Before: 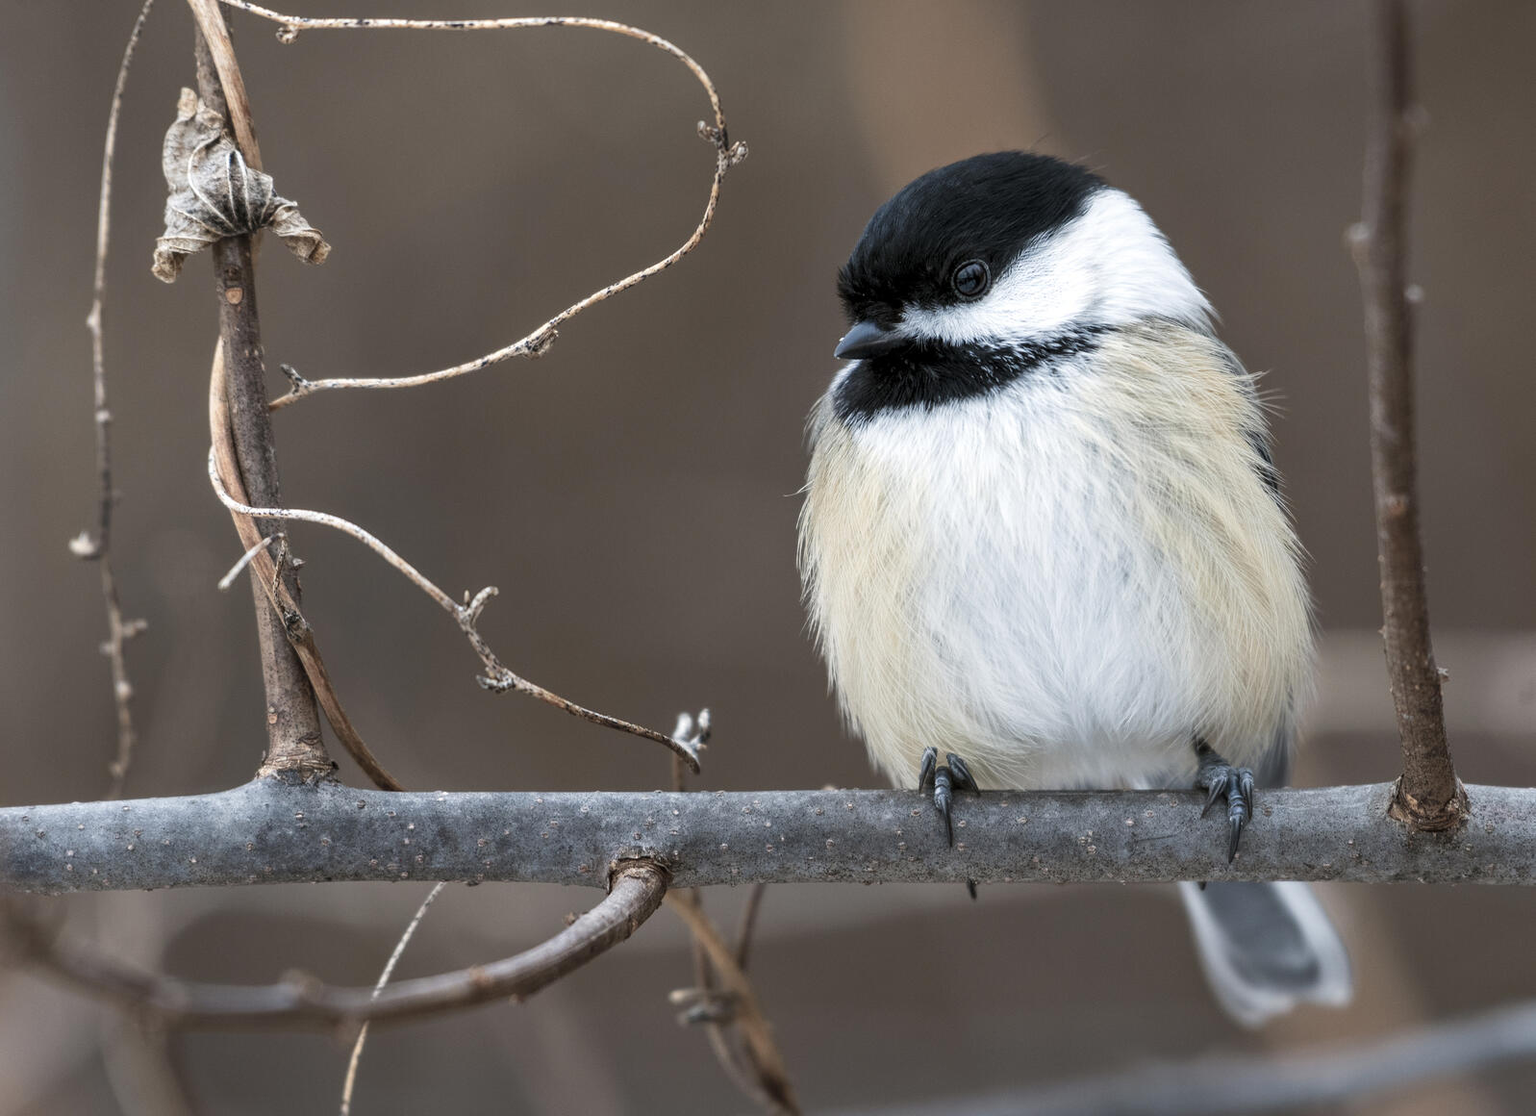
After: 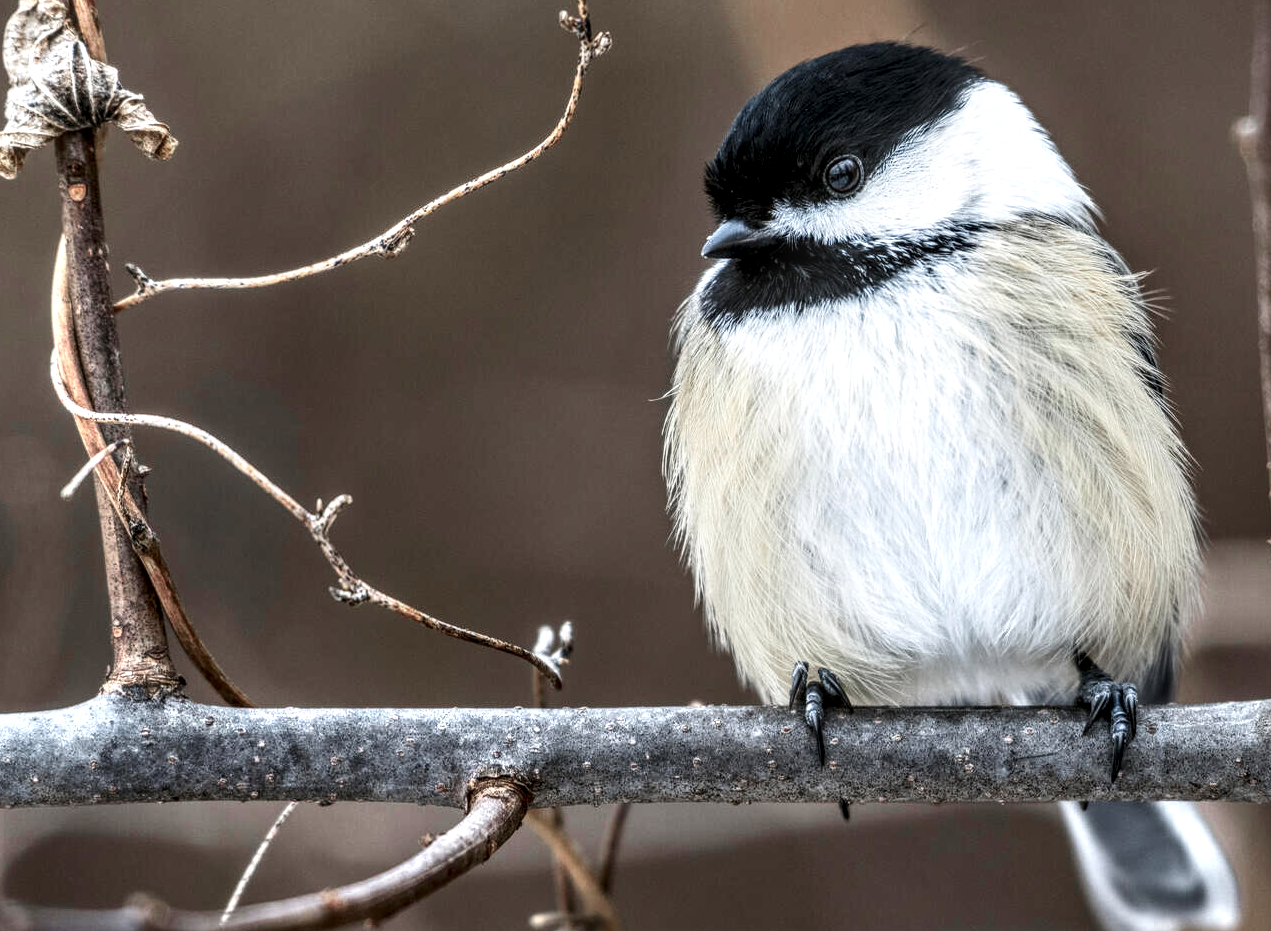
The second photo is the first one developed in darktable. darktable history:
contrast brightness saturation: contrast 0.177, saturation 0.309
local contrast: highlights 6%, shadows 3%, detail 181%
color zones: curves: ch0 [(0, 0.466) (0.128, 0.466) (0.25, 0.5) (0.375, 0.456) (0.5, 0.5) (0.625, 0.5) (0.737, 0.652) (0.875, 0.5)]; ch1 [(0, 0.603) (0.125, 0.618) (0.261, 0.348) (0.372, 0.353) (0.497, 0.363) (0.611, 0.45) (0.731, 0.427) (0.875, 0.518) (0.998, 0.652)]; ch2 [(0, 0.559) (0.125, 0.451) (0.253, 0.564) (0.37, 0.578) (0.5, 0.466) (0.625, 0.471) (0.731, 0.471) (0.88, 0.485)]
crop and rotate: left 10.416%, top 9.989%, right 9.95%, bottom 9.744%
